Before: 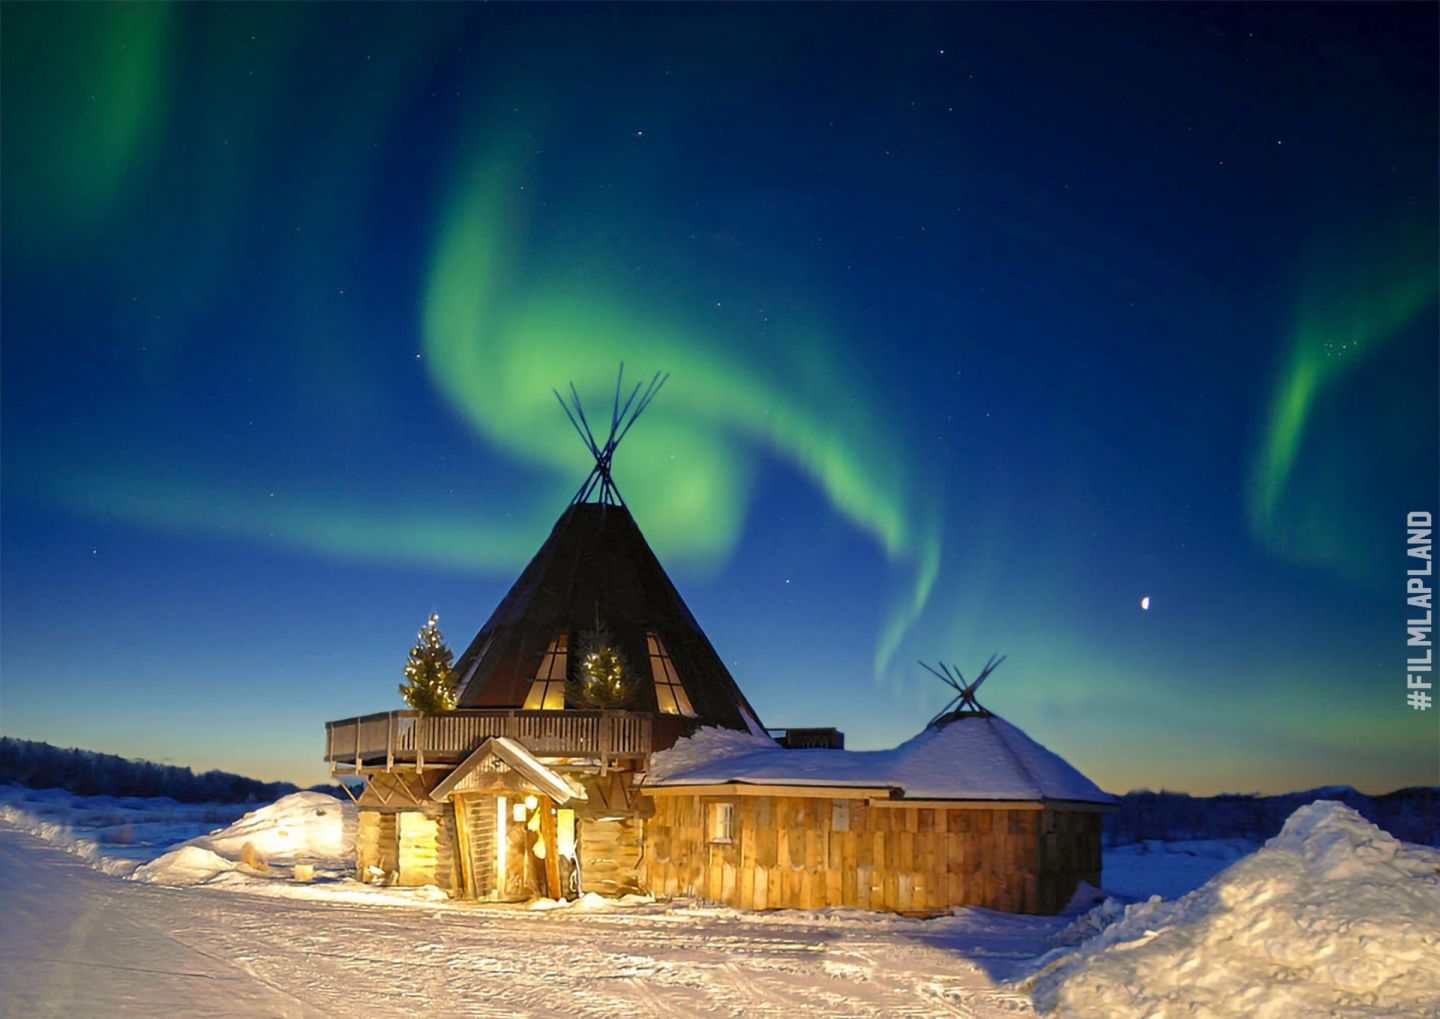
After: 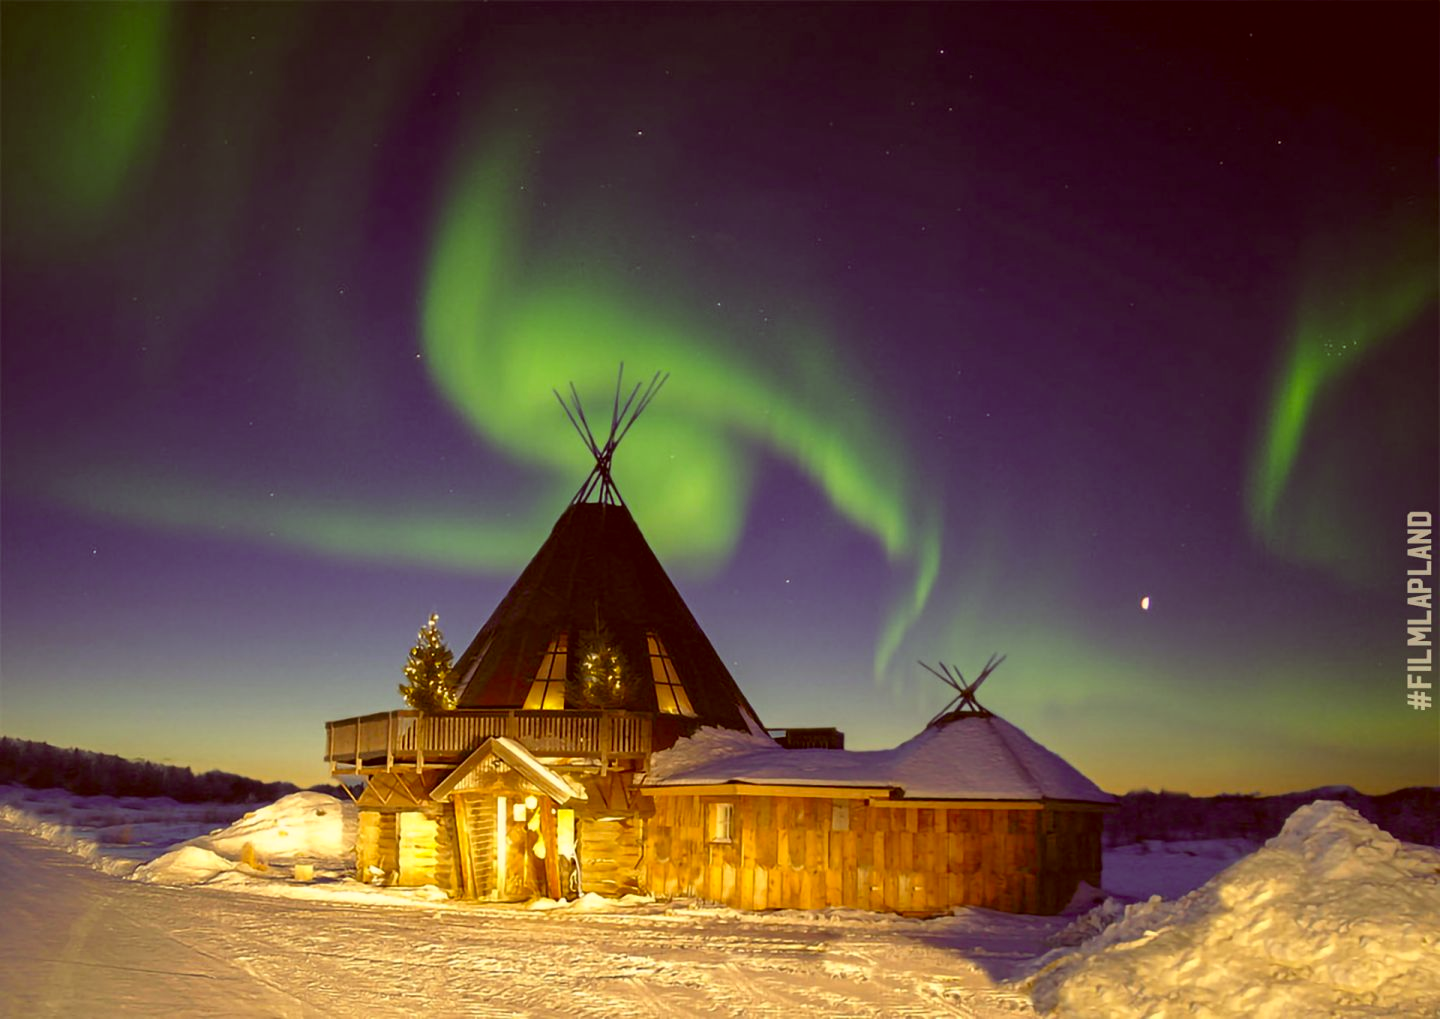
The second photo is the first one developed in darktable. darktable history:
color correction: highlights a* 1.22, highlights b* 23.76, shadows a* 15.73, shadows b* 24.17
